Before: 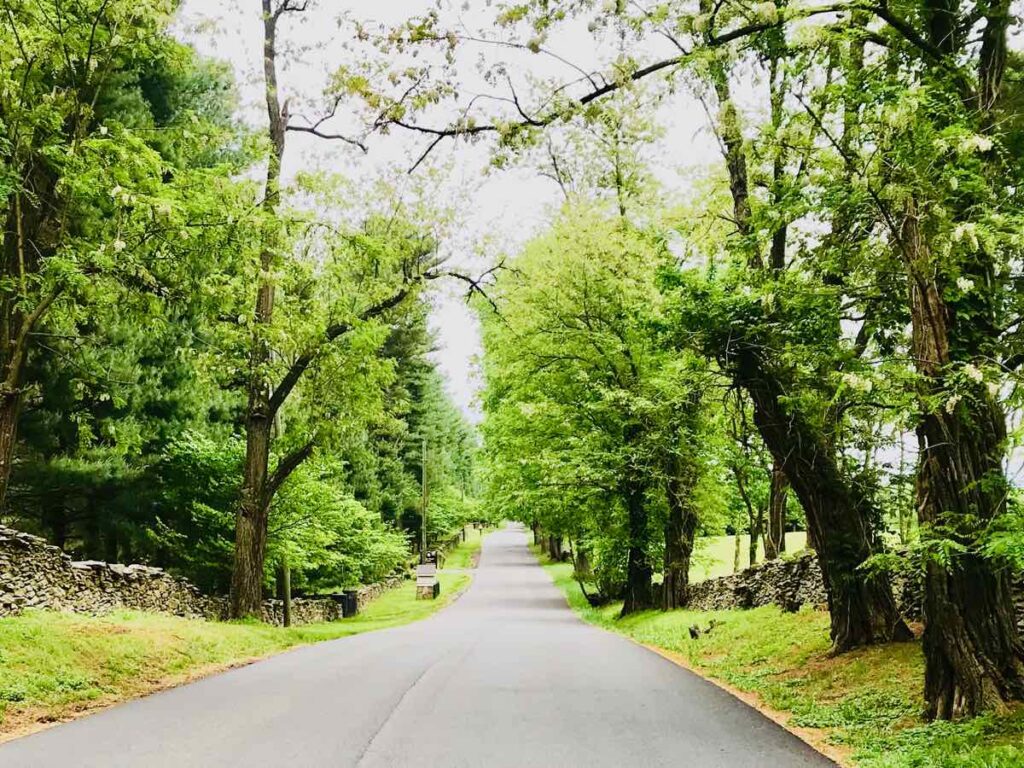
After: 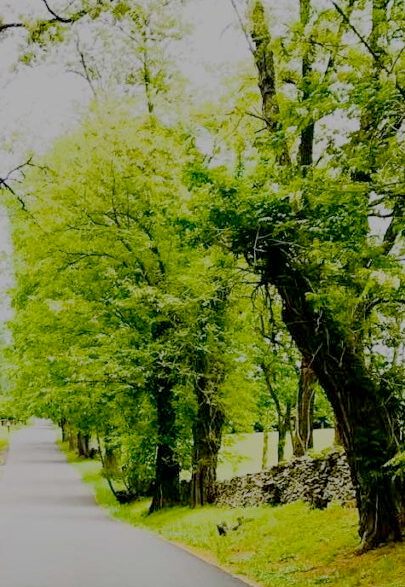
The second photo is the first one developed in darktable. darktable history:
filmic rgb: black relative exposure -7.07 EV, white relative exposure 5.95 EV, threshold 2.96 EV, target black luminance 0%, hardness 2.76, latitude 61.2%, contrast 0.696, highlights saturation mix 10.92%, shadows ↔ highlights balance -0.113%, add noise in highlights 0, preserve chrominance no, color science v3 (2019), use custom middle-gray values true, contrast in highlights soft, enable highlight reconstruction true
crop: left 46.141%, top 13.538%, right 14.243%, bottom 9.928%
color balance rgb: power › hue 326.23°, perceptual saturation grading › global saturation 30.513%, global vibrance 14.244%
